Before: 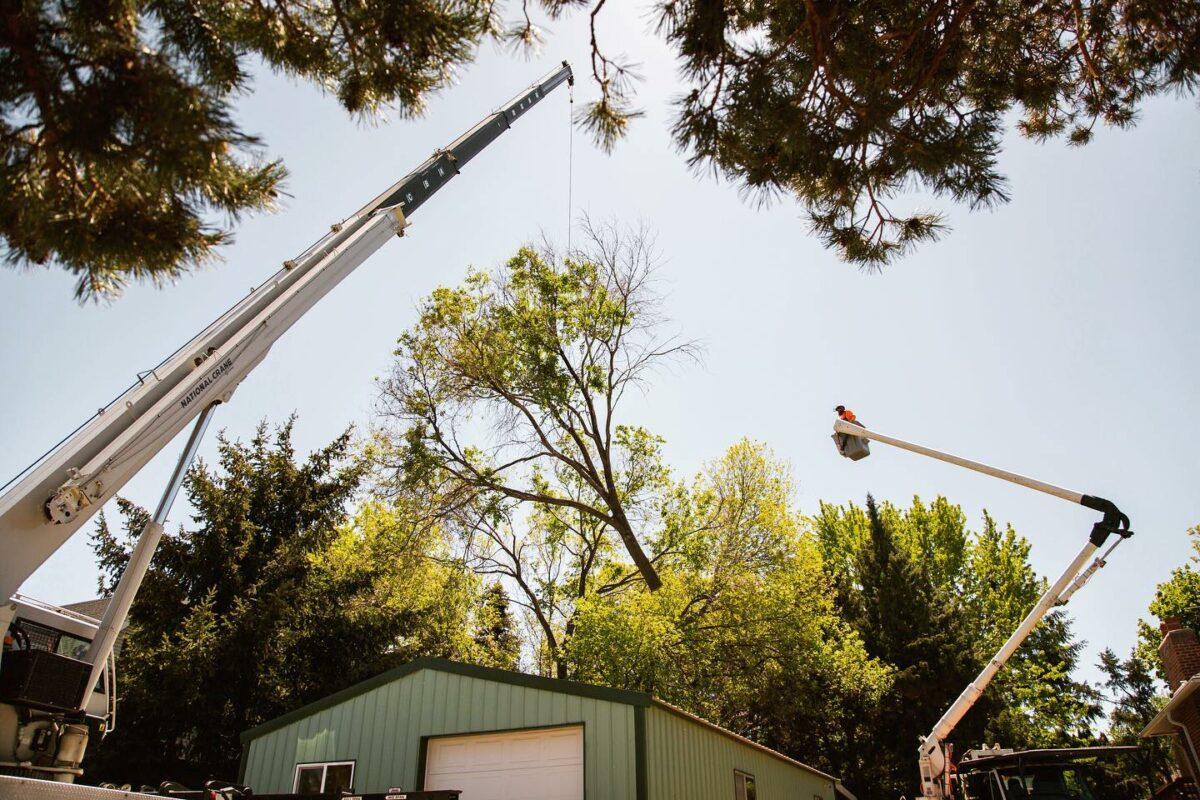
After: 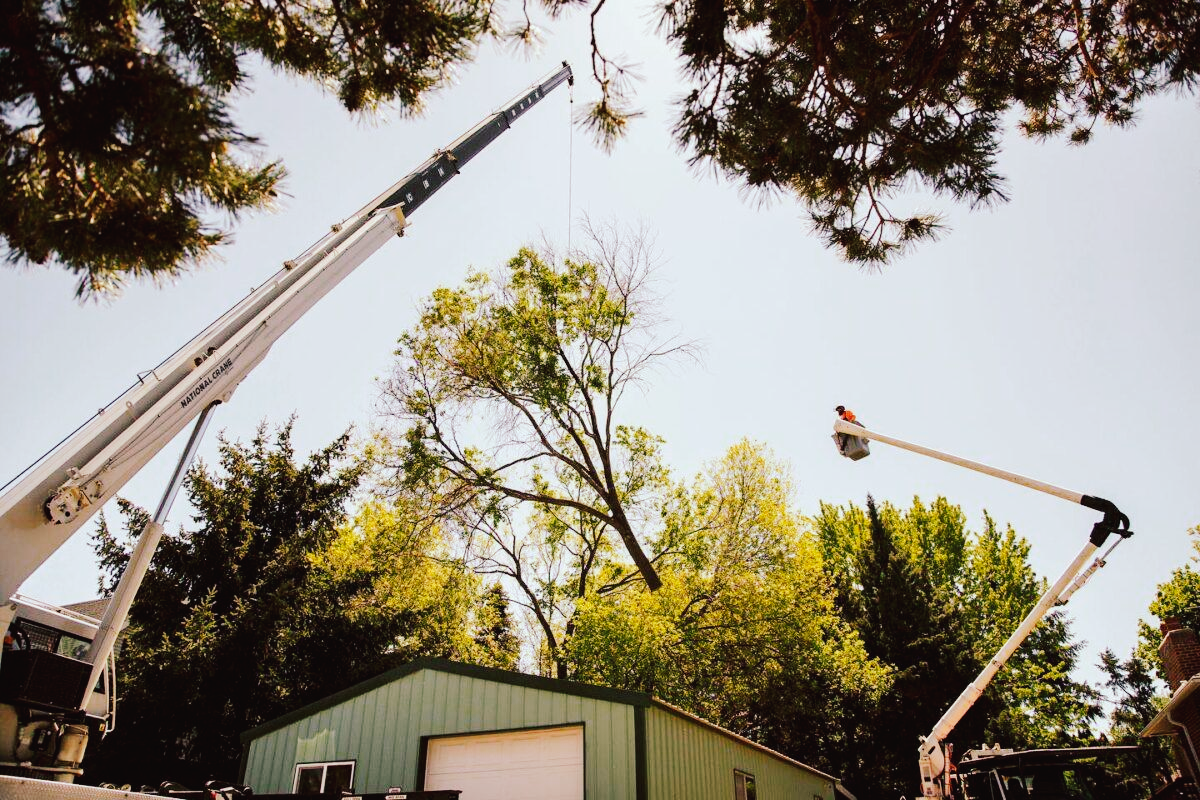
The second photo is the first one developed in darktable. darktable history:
tone curve: curves: ch0 [(0, 0) (0.003, 0.019) (0.011, 0.021) (0.025, 0.023) (0.044, 0.026) (0.069, 0.037) (0.1, 0.059) (0.136, 0.088) (0.177, 0.138) (0.224, 0.199) (0.277, 0.279) (0.335, 0.376) (0.399, 0.481) (0.468, 0.581) (0.543, 0.658) (0.623, 0.735) (0.709, 0.8) (0.801, 0.861) (0.898, 0.928) (1, 1)], preserve colors none
color look up table: target L [95.6, 89.3, 89.38, 87.25, 85.43, 84.42, 73.48, 60.69, 52.63, 58.43, 43.94, 39.15, 27.32, 25.44, 200.37, 77.83, 64.14, 66.3, 61.76, 58.64, 47.76, 49.21, 38.34, 29.72, 27.12, 23.07, 13.02, 1.192, 88.19, 79.06, 67.55, 66.08, 60.99, 55.5, 57.19, 54.31, 42.27, 33.06, 37.43, 32.29, 16.15, 3.173, 85.1, 67.12, 62.73, 47.26, 45.89, 32.73, 34.04], target a [-9.6, -22.33, -7.309, -33.54, -39.46, -56.13, -4.782, -34.27, -47.89, 0.485, -11.93, -29.37, -21.49, -6.247, 0, 21.65, 40.64, 26.14, 28.35, 51.37, 69.69, 36.34, 50.9, 4.956, 26.47, 31.34, 20.14, 5.411, 23.32, 38.94, 23.85, 67.71, 5.404, 33.63, 54.76, 90.85, 60.77, 19.06, 53.36, 40.94, 32.64, 20.98, -36.24, -18.03, -10.72, -8.257, -26.1, -4.533, -5.125], target b [17.23, 43.78, 78.2, 72.64, 2.878, 32.24, 40.9, 23.74, 41.23, 21.04, 35.47, 28.75, 19.14, 26.27, 0, 10.43, 41.4, 28.87, 58.01, 19.65, 29.01, 40.16, 13.19, 9.101, 0.665, 28.5, 17.42, 0.917, -15.86, -24.82, -10.03, -48.39, 1.914, -43.35, -5.151, -67.73, -21.46, -57.14, -45.5, -25.28, -47.5, -26.97, -15.54, -18.23, -43.79, -23.75, -3.502, -23.53, -2.88], num patches 49
